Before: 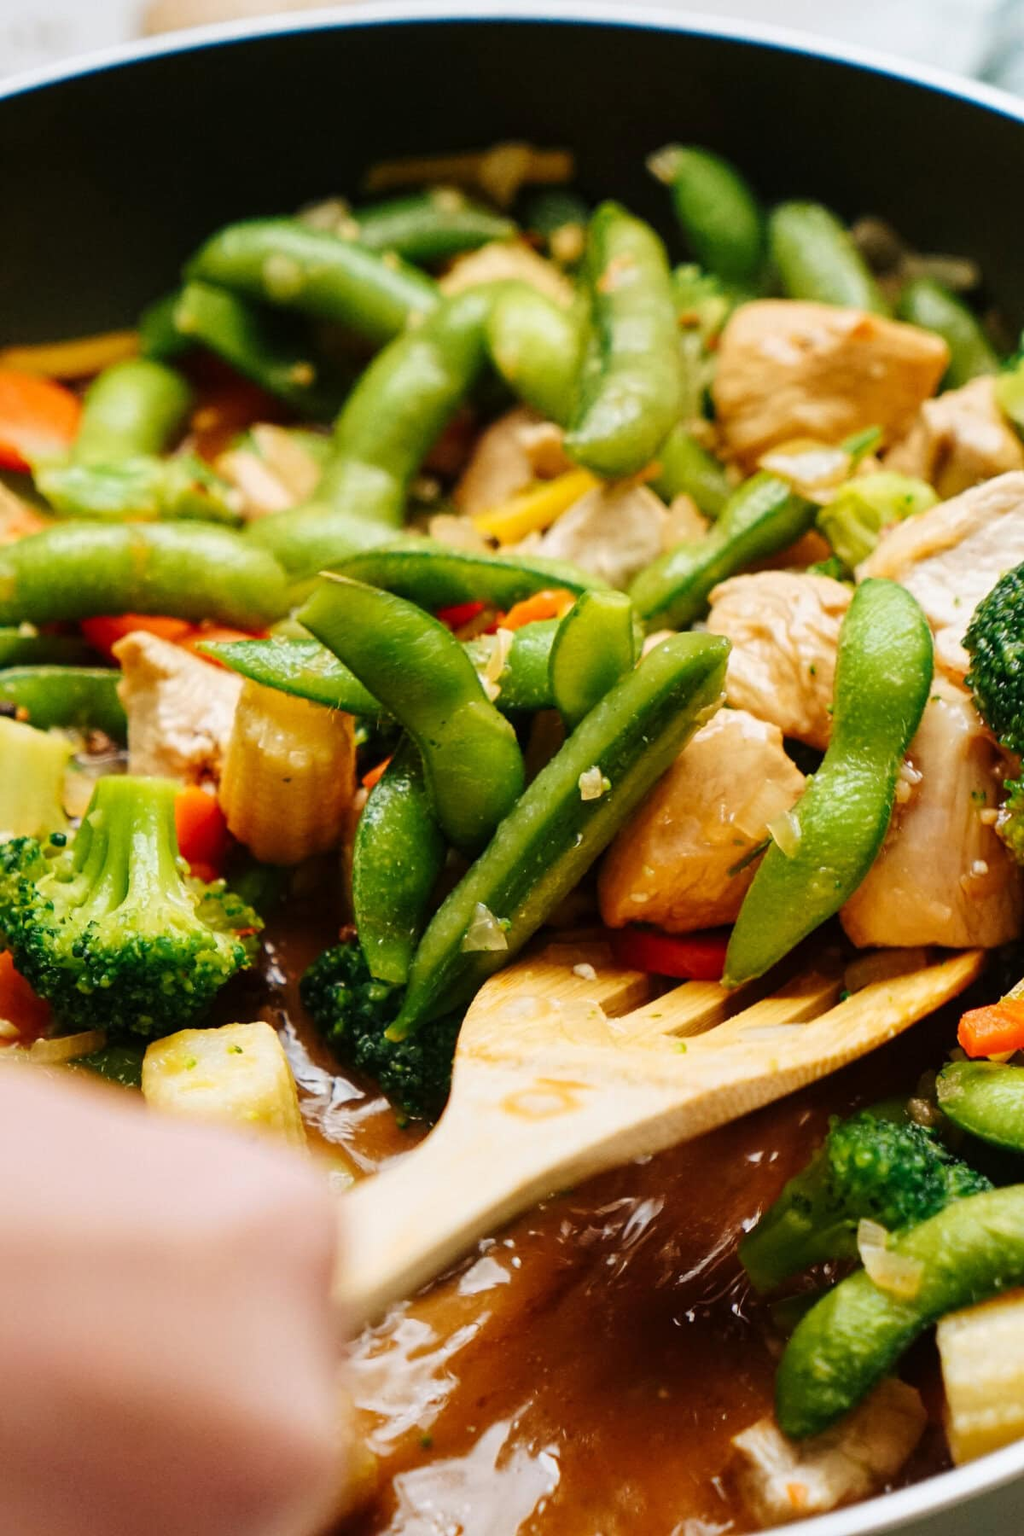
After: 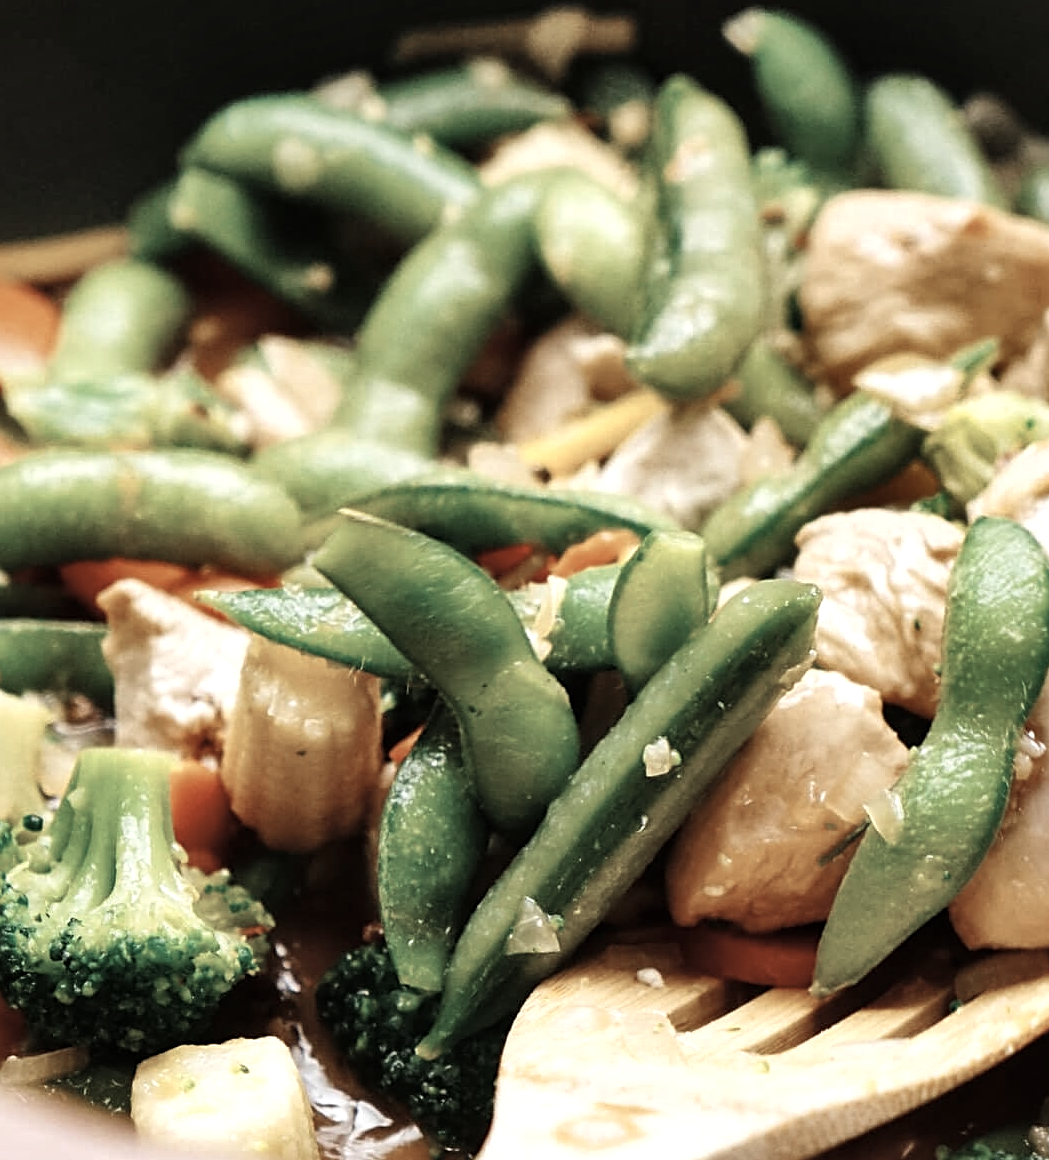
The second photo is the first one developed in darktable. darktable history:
crop: left 2.952%, top 8.999%, right 9.625%, bottom 26.531%
color correction: highlights b* 0.037, saturation 0.596
tone equalizer: -8 EV -0.438 EV, -7 EV -0.428 EV, -6 EV -0.367 EV, -5 EV -0.215 EV, -3 EV 0.252 EV, -2 EV 0.35 EV, -1 EV 0.408 EV, +0 EV 0.409 EV
color zones: curves: ch0 [(0, 0.5) (0.125, 0.4) (0.25, 0.5) (0.375, 0.4) (0.5, 0.4) (0.625, 0.6) (0.75, 0.6) (0.875, 0.5)]; ch1 [(0, 0.35) (0.125, 0.45) (0.25, 0.35) (0.375, 0.35) (0.5, 0.35) (0.625, 0.35) (0.75, 0.45) (0.875, 0.35)]; ch2 [(0, 0.6) (0.125, 0.5) (0.25, 0.5) (0.375, 0.6) (0.5, 0.6) (0.625, 0.5) (0.75, 0.5) (0.875, 0.5)]
sharpen: on, module defaults
shadows and highlights: shadows 58.25, soften with gaussian
